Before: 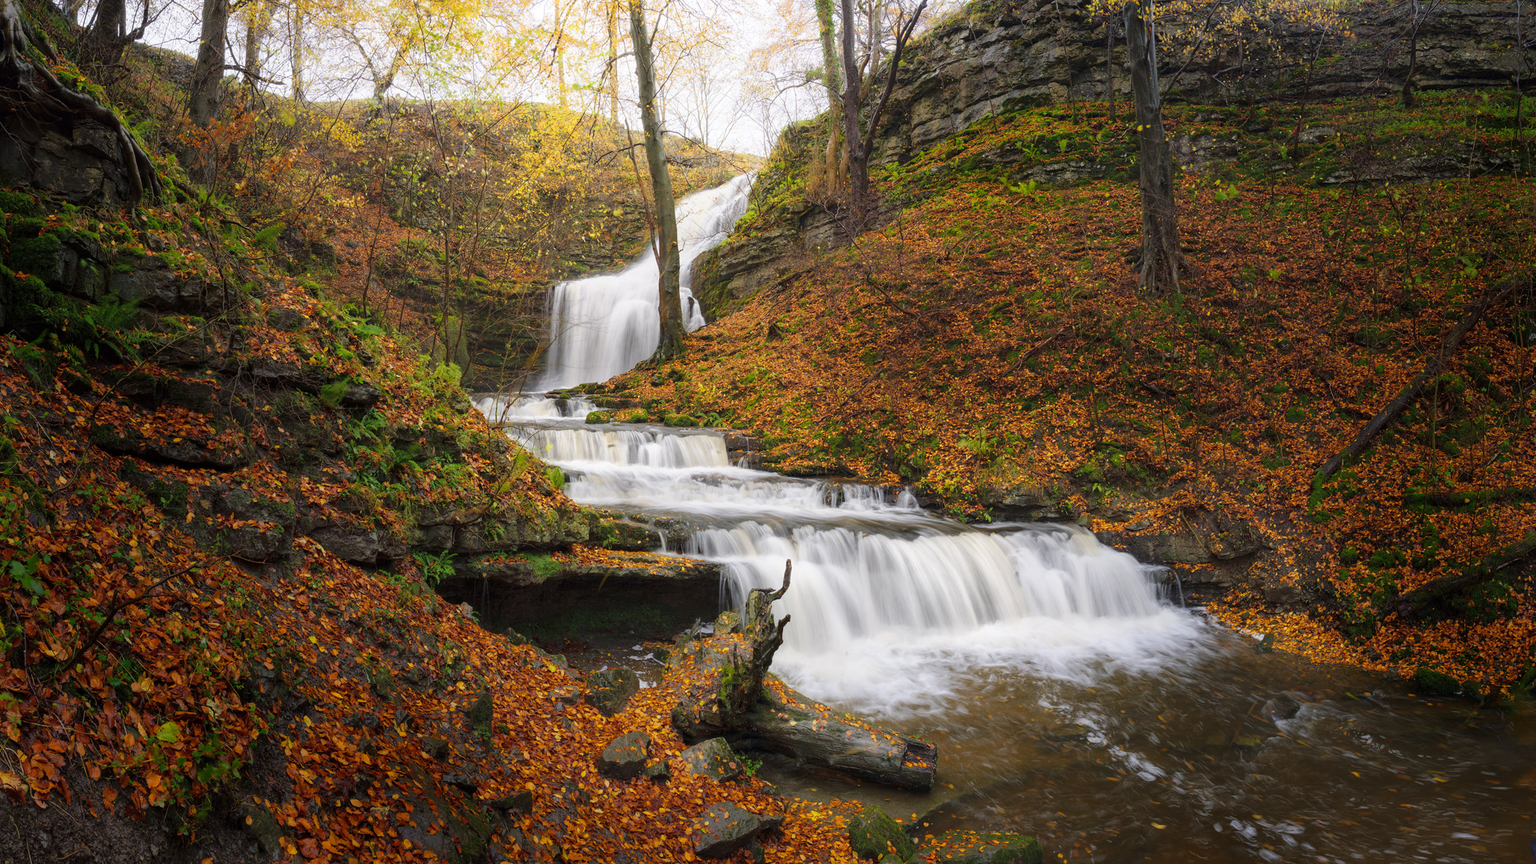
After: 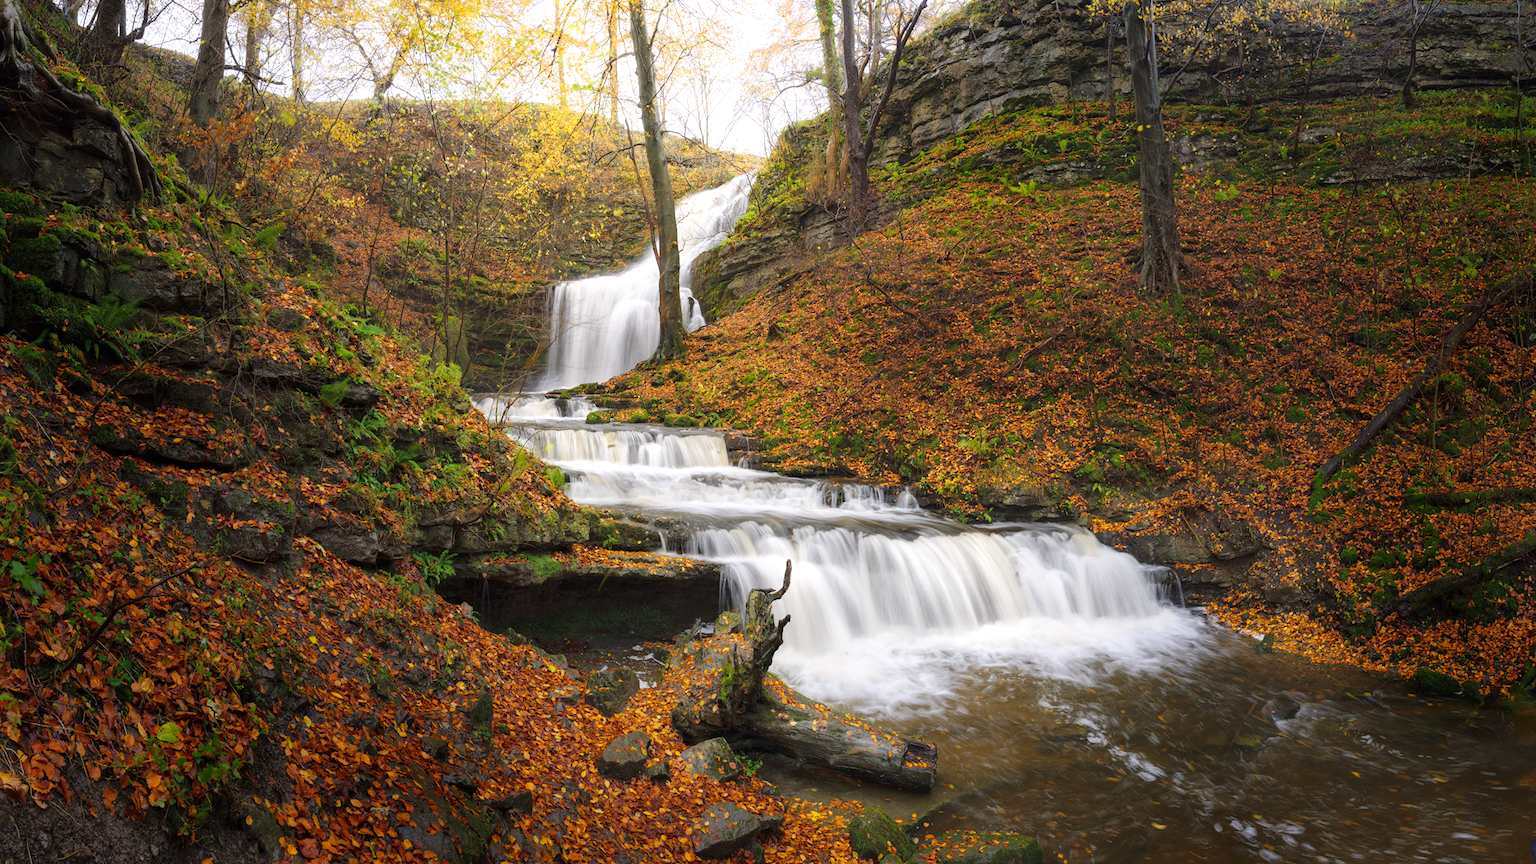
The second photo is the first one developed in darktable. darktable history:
exposure: exposure 0.218 EV, compensate highlight preservation false
